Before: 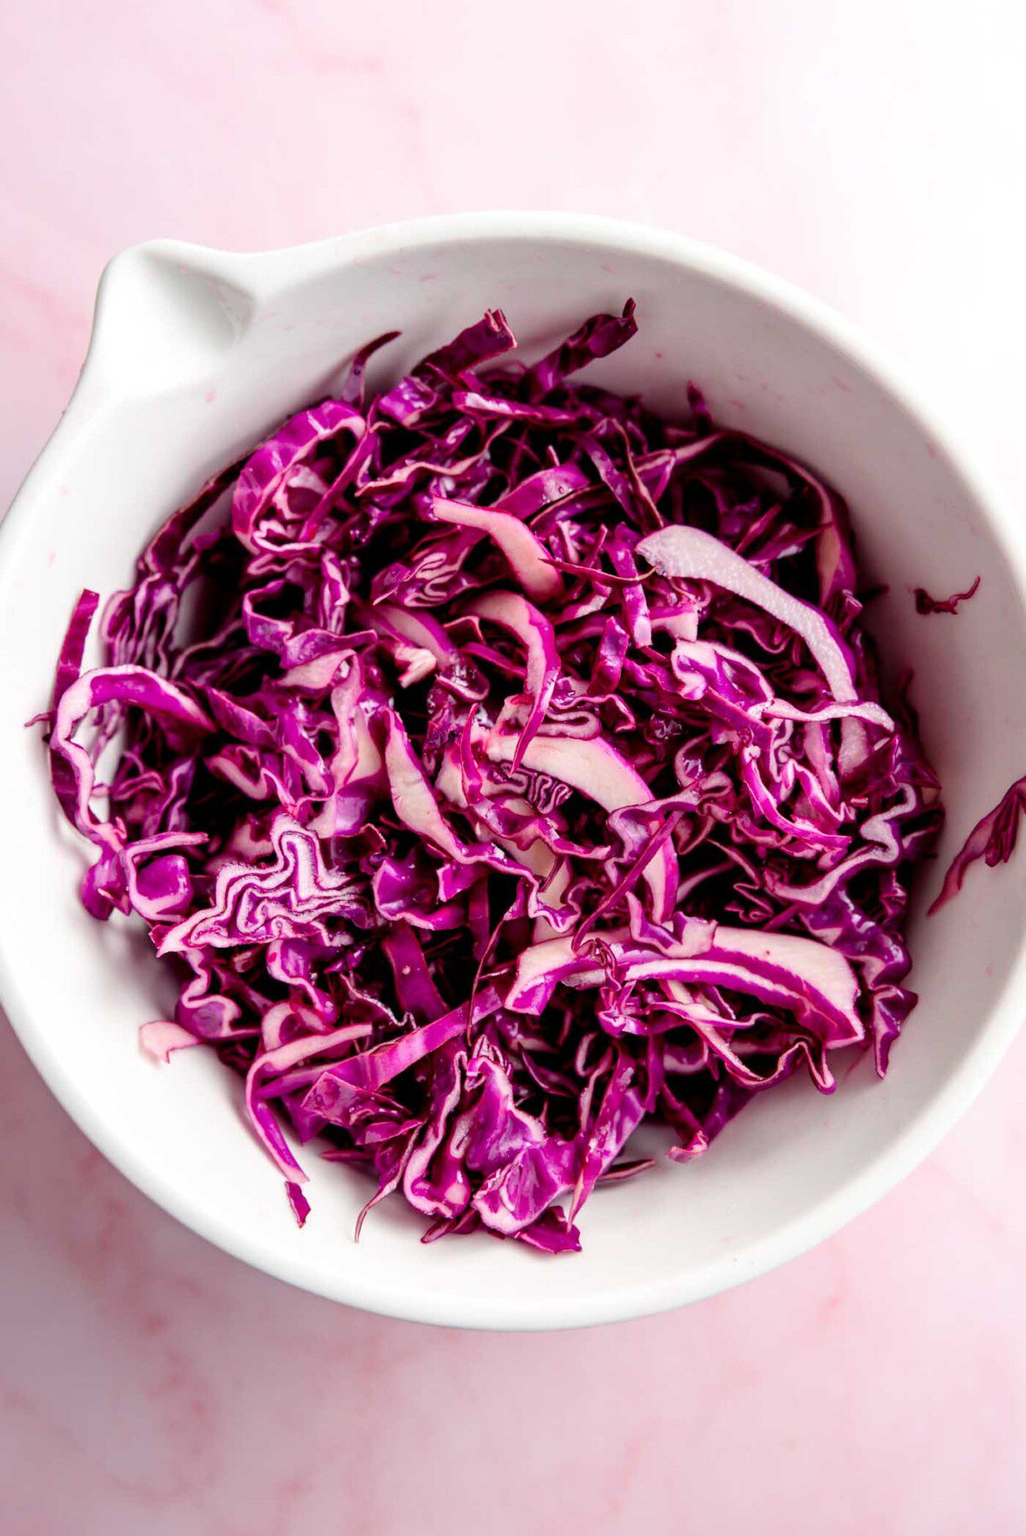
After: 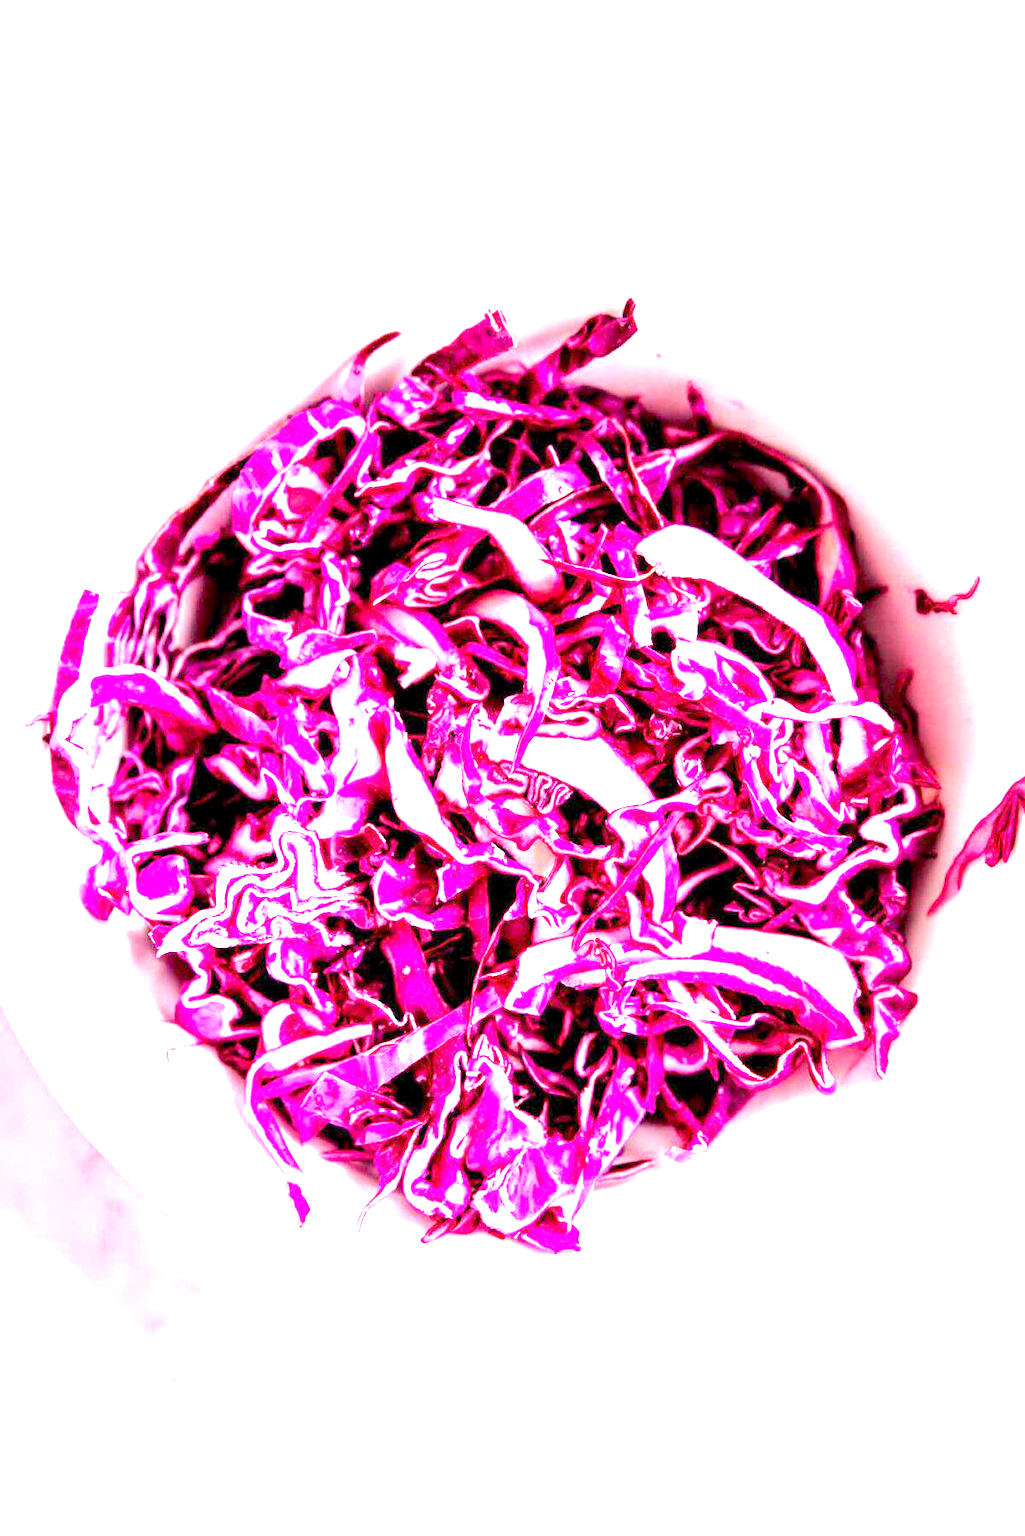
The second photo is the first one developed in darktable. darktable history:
exposure: black level correction 0.001, exposure 2.513 EV, compensate highlight preservation false
base curve: curves: ch0 [(0, 0) (0.158, 0.273) (0.879, 0.895) (1, 1)]
